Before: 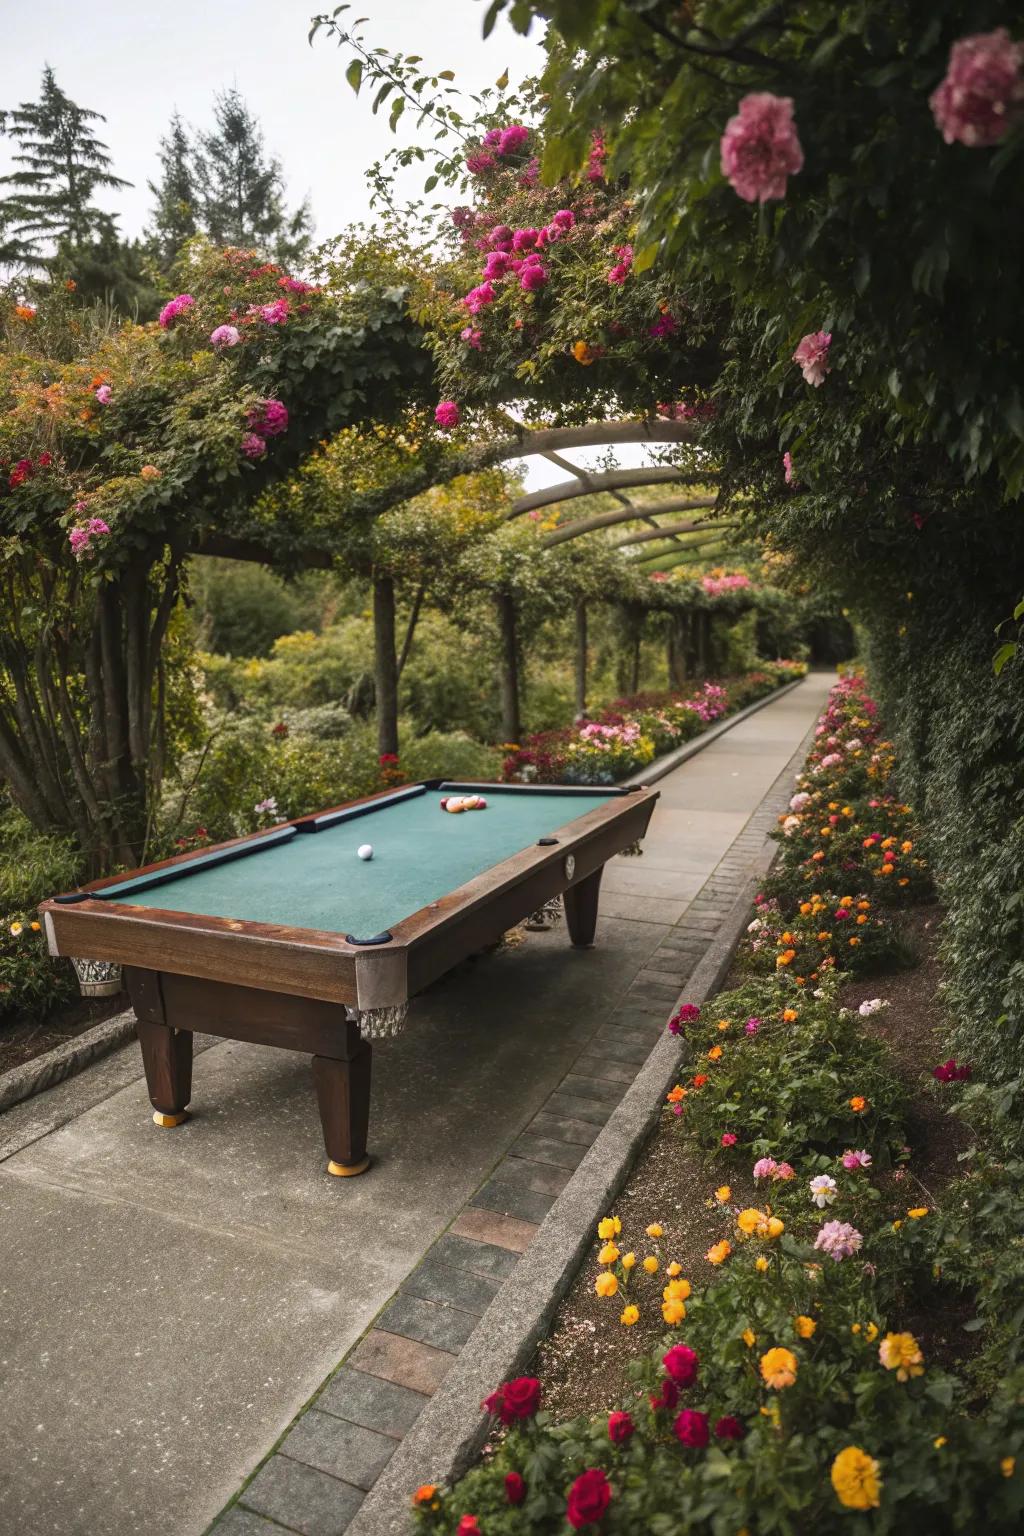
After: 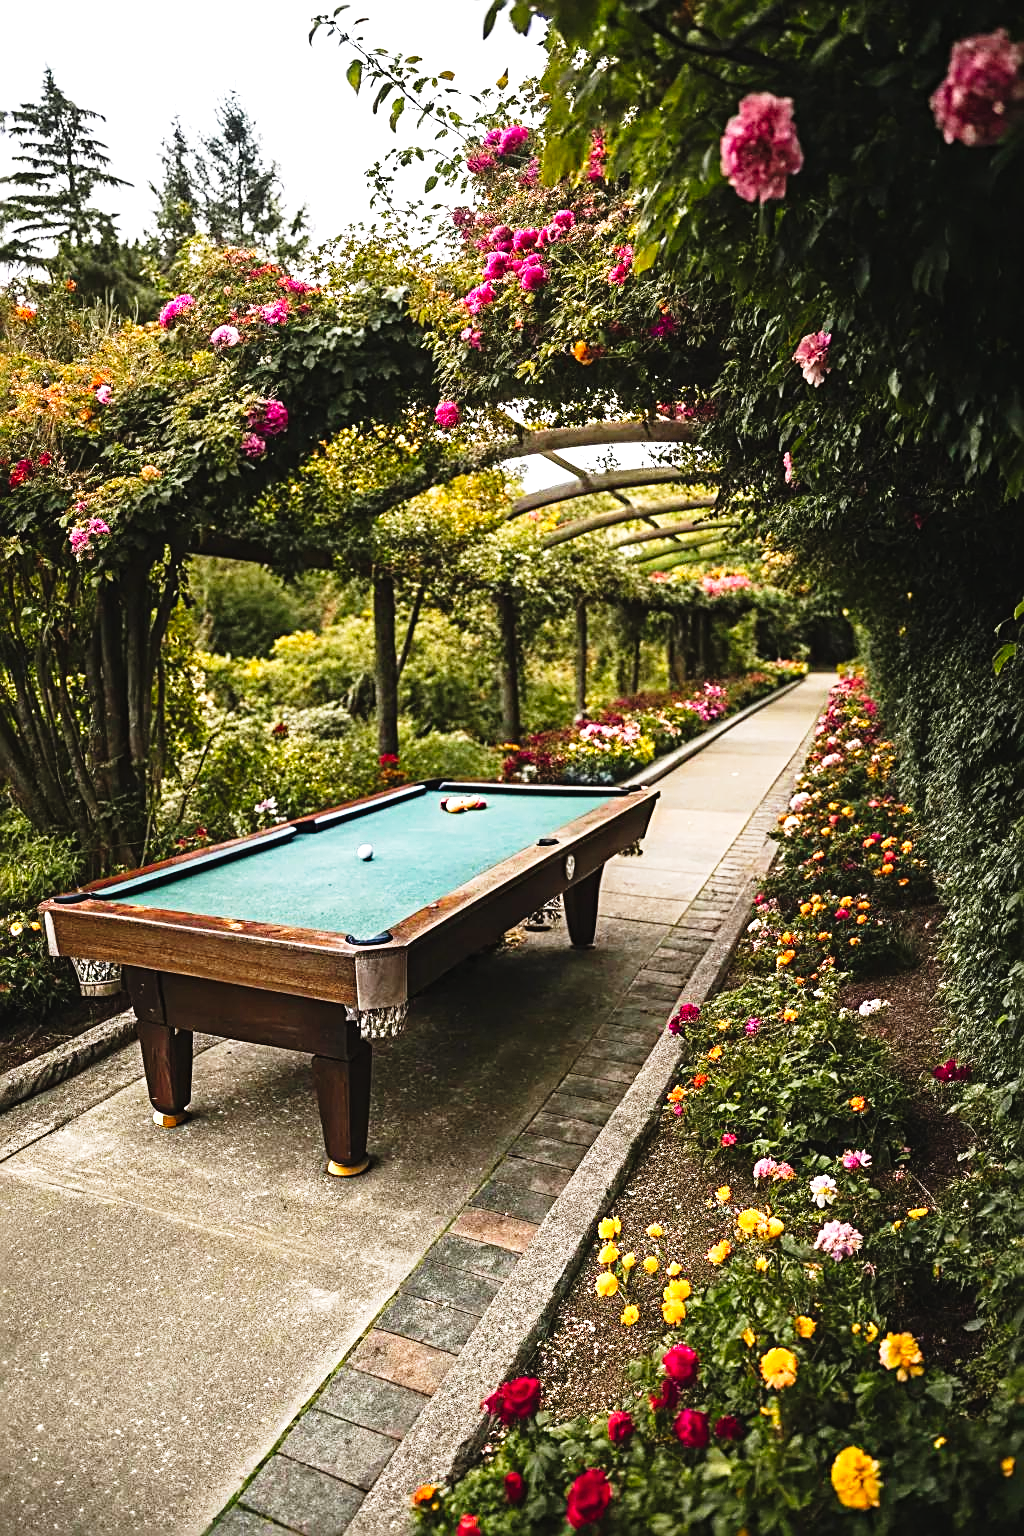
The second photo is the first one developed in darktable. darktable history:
sharpen: radius 2.807, amount 0.713
exposure: black level correction 0, exposure 0.695 EV, compensate exposure bias true, compensate highlight preservation false
haze removal: adaptive false
tone curve: curves: ch0 [(0, 0.023) (0.137, 0.069) (0.249, 0.163) (0.487, 0.491) (0.778, 0.858) (0.896, 0.94) (1, 0.988)]; ch1 [(0, 0) (0.396, 0.369) (0.483, 0.459) (0.498, 0.5) (0.515, 0.517) (0.562, 0.6) (0.611, 0.667) (0.692, 0.744) (0.798, 0.863) (1, 1)]; ch2 [(0, 0) (0.426, 0.398) (0.483, 0.481) (0.503, 0.503) (0.526, 0.527) (0.549, 0.59) (0.62, 0.666) (0.705, 0.755) (0.985, 0.966)], preserve colors none
tone equalizer: mask exposure compensation -0.508 EV
